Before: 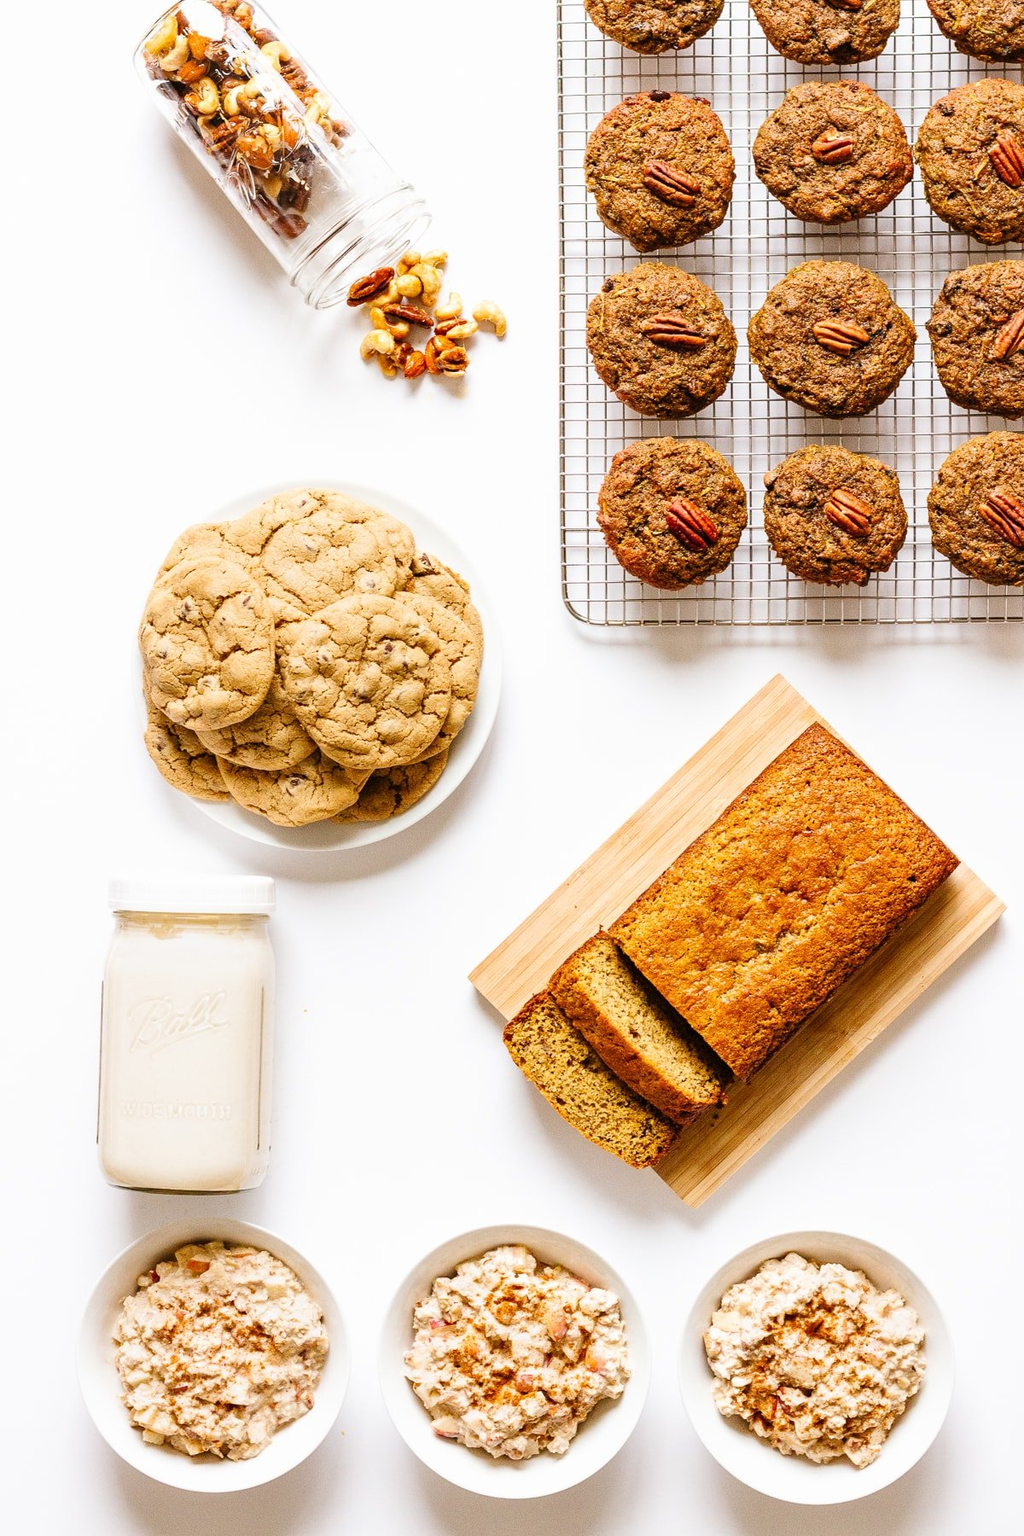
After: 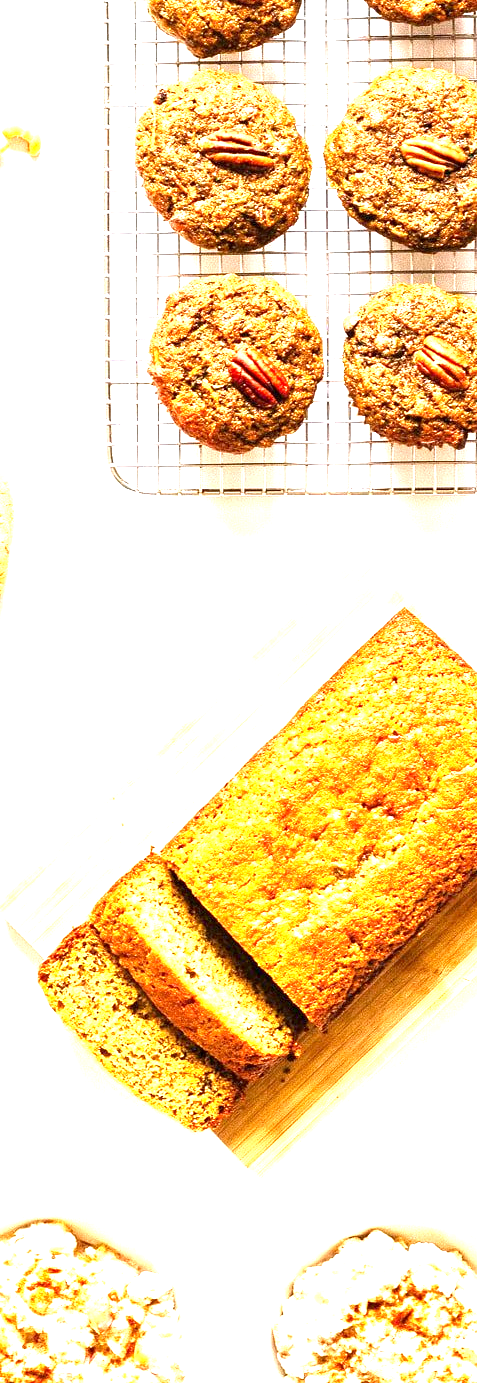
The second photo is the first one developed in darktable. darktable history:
crop: left 46.065%, top 13.258%, right 14.143%, bottom 9.878%
exposure: black level correction 0.001, exposure 1.725 EV, compensate highlight preservation false
